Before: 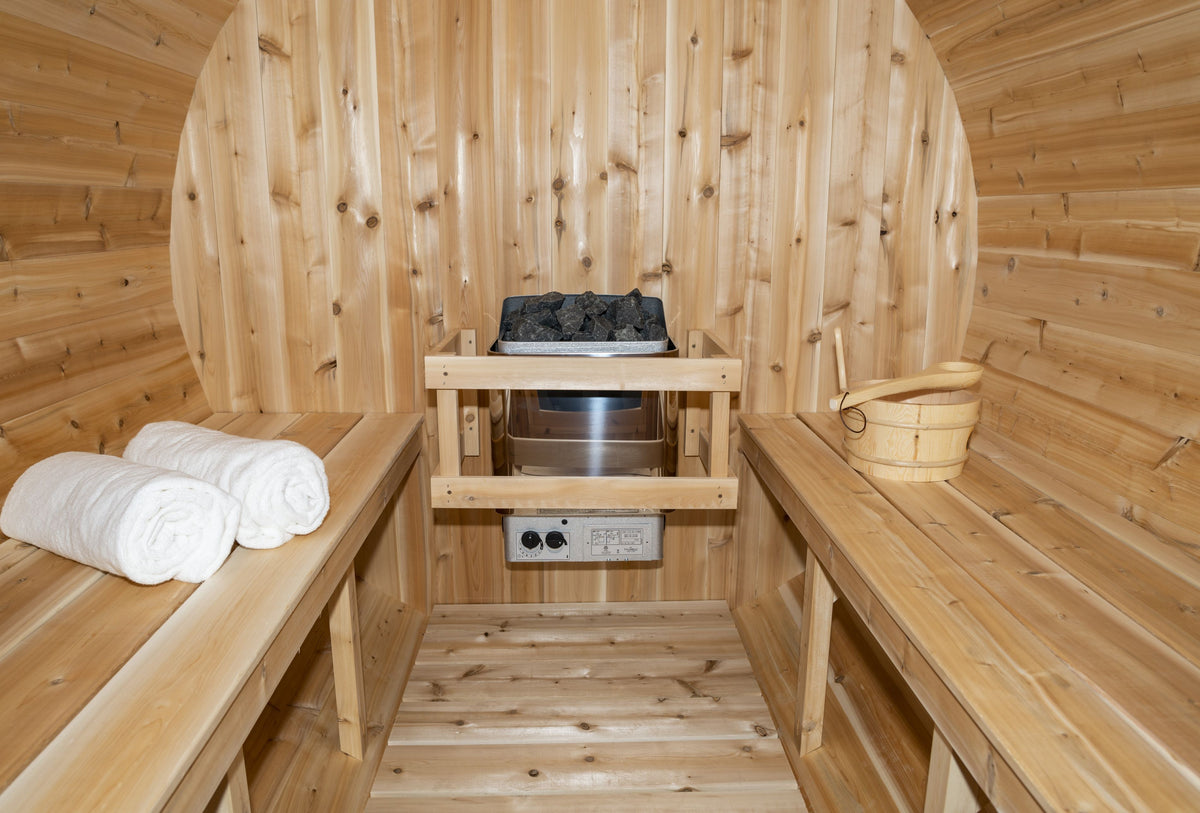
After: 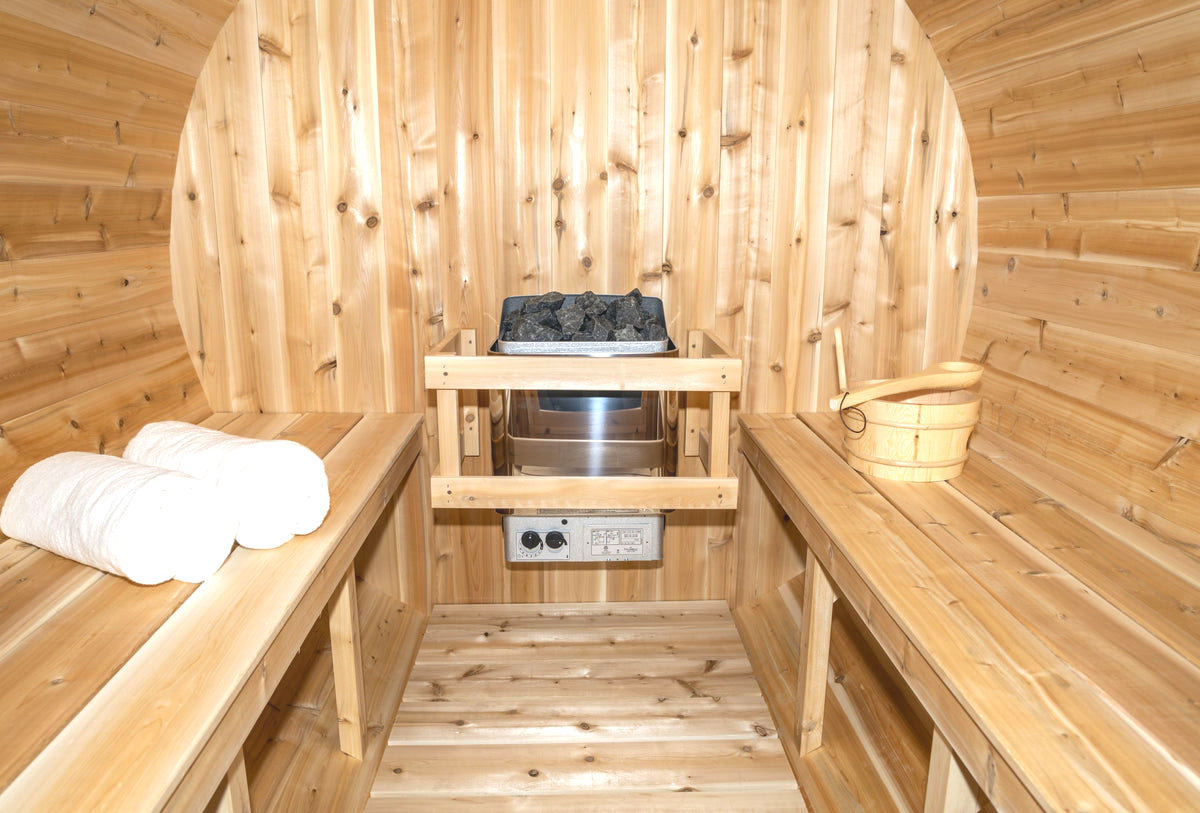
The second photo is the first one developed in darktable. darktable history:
tone equalizer: -8 EV -0.733 EV, -7 EV -0.701 EV, -6 EV -0.614 EV, -5 EV -0.412 EV, -3 EV 0.365 EV, -2 EV 0.6 EV, -1 EV 0.696 EV, +0 EV 0.749 EV
local contrast: highlights 48%, shadows 5%, detail 101%
